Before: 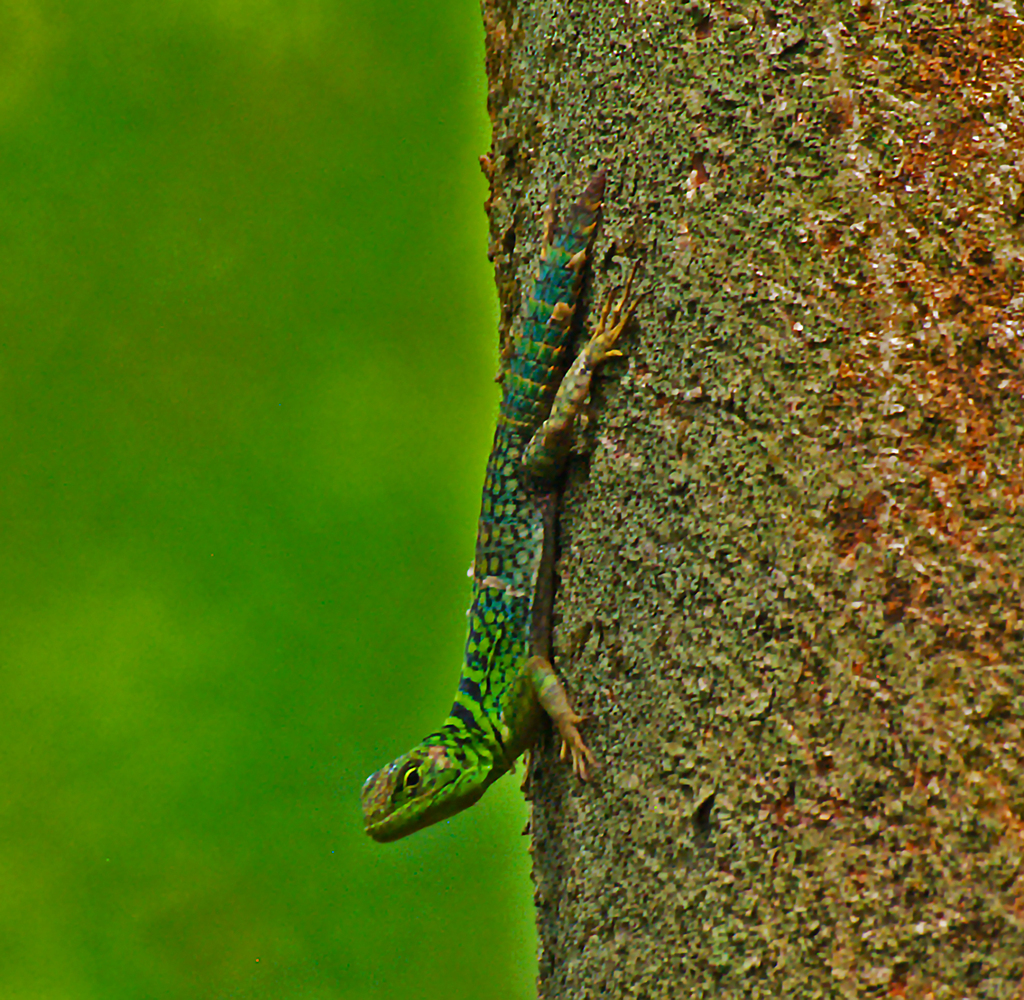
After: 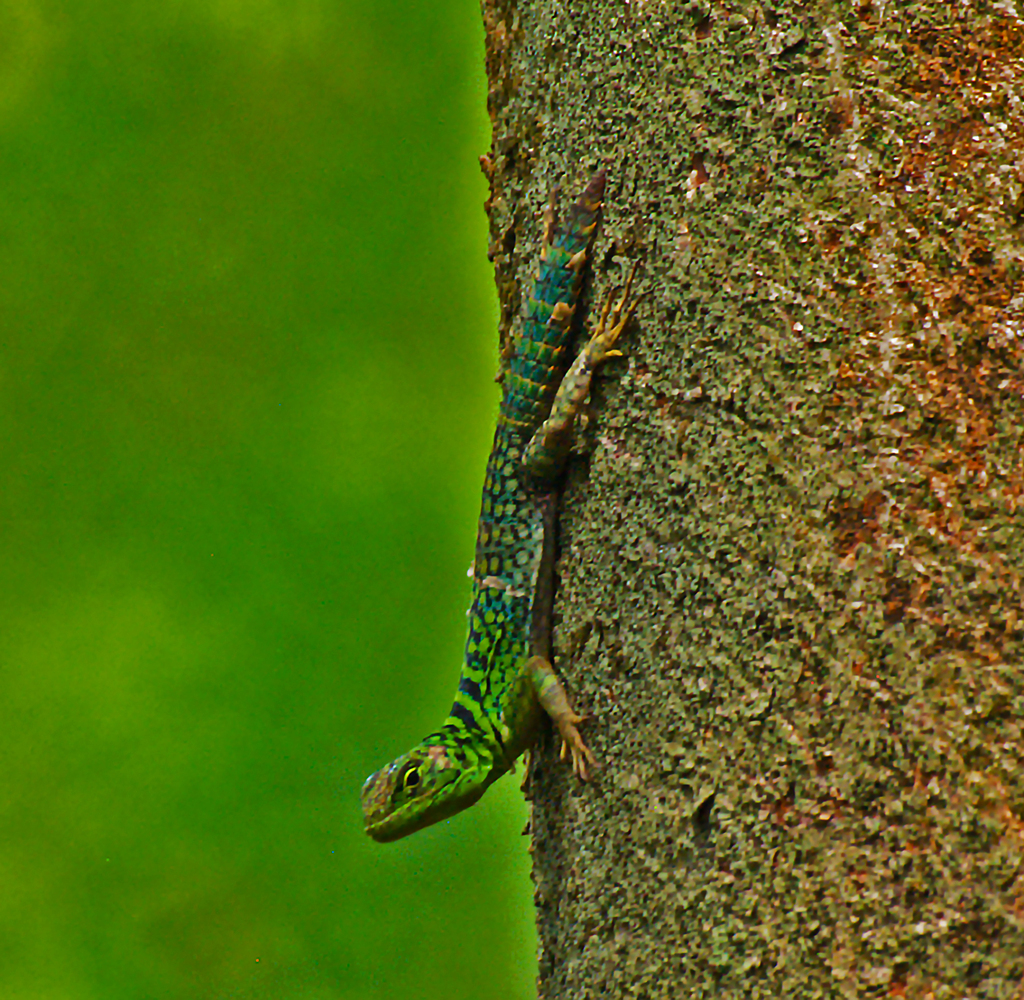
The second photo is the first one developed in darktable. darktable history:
tone curve: curves: ch0 [(0, 0) (0.161, 0.144) (0.501, 0.497) (1, 1)]
